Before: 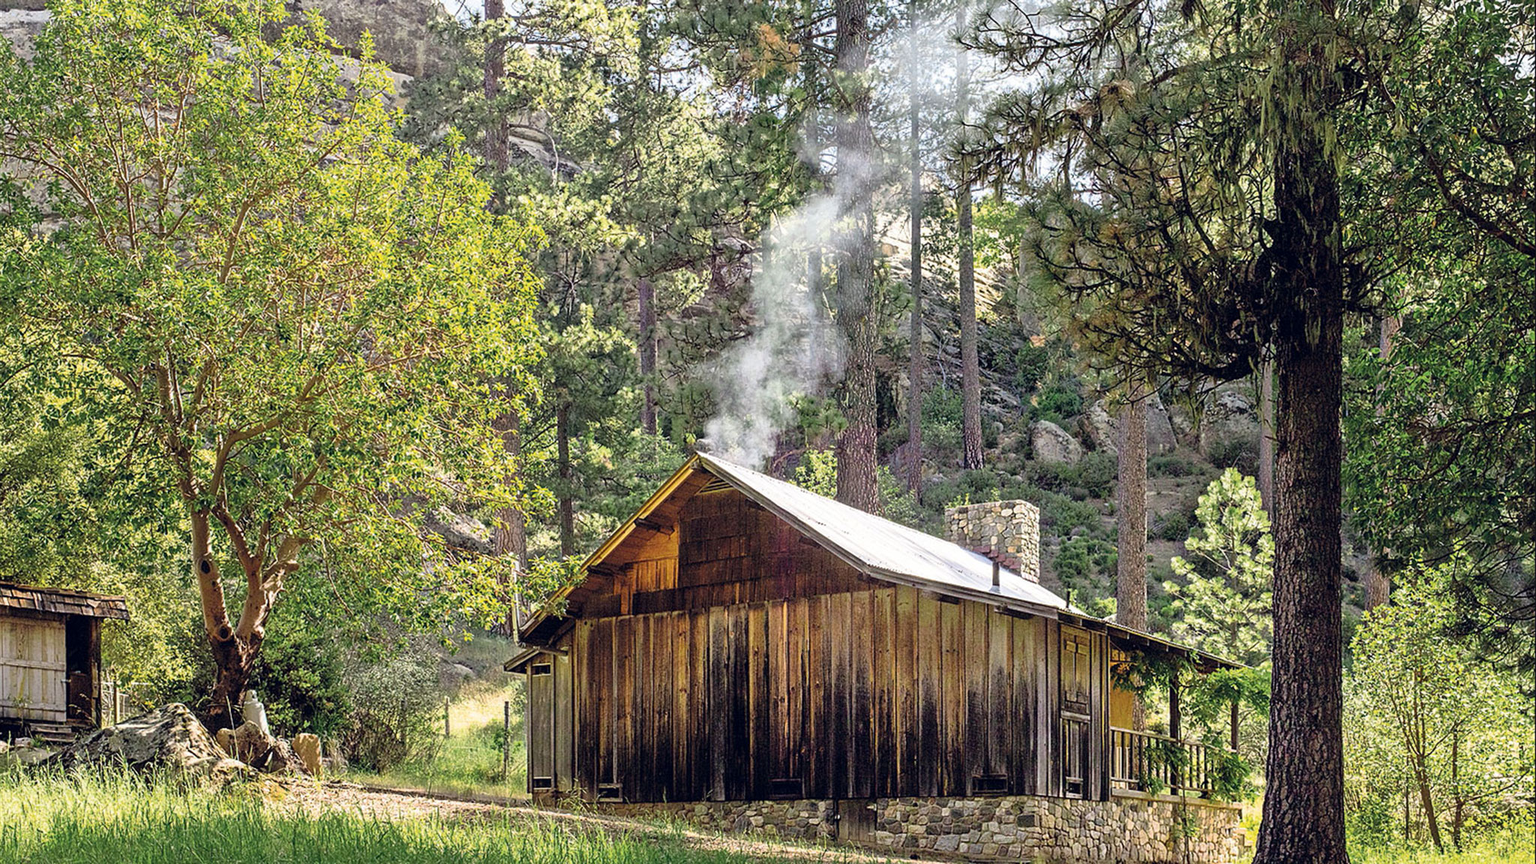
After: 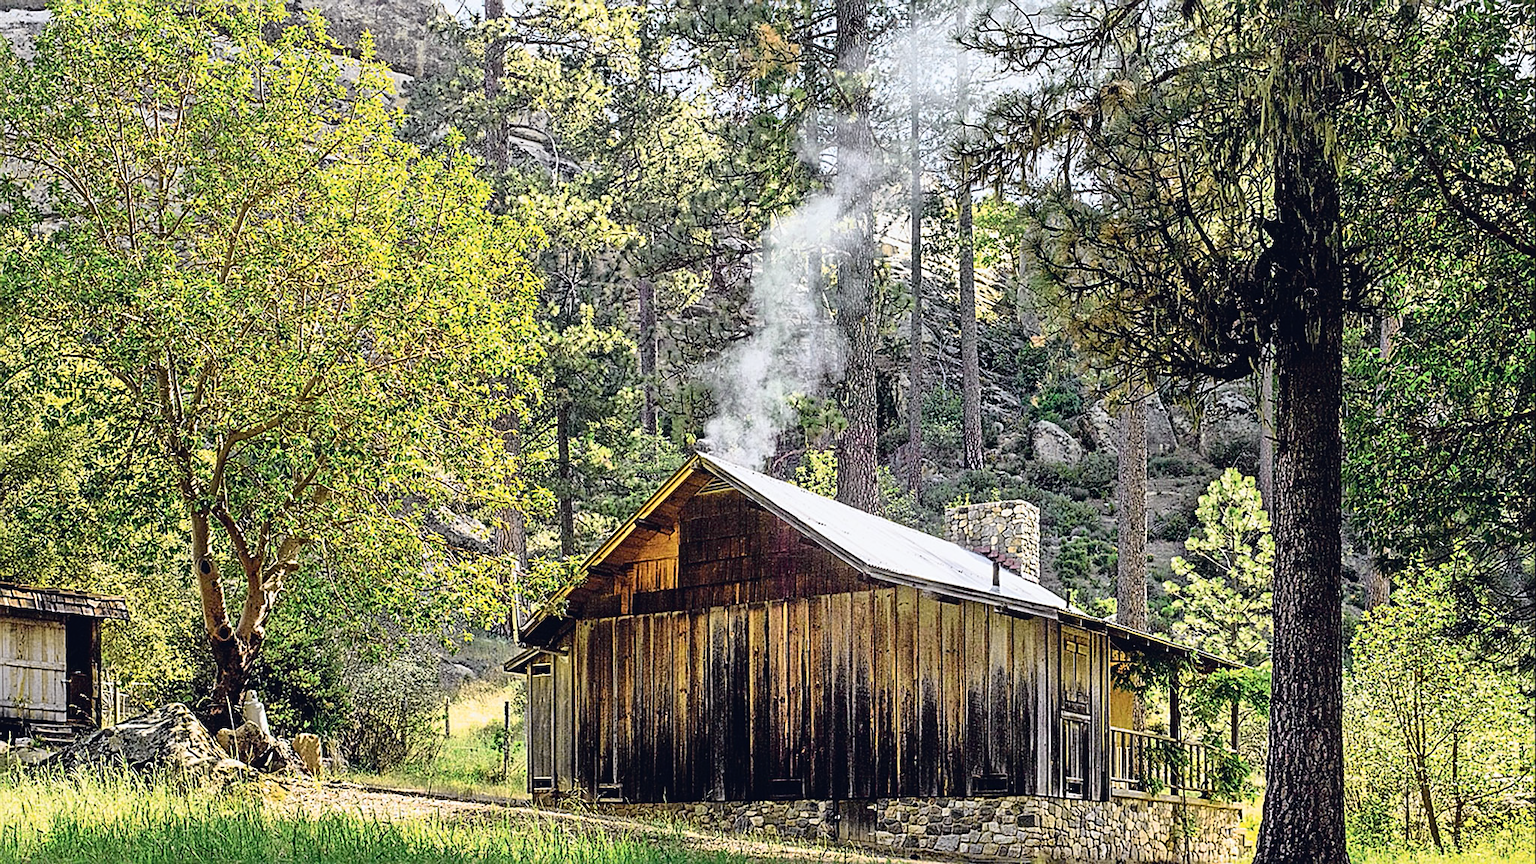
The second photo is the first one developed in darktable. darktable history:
tone curve: curves: ch0 [(0, 0.023) (0.104, 0.058) (0.21, 0.162) (0.469, 0.524) (0.579, 0.65) (0.725, 0.8) (0.858, 0.903) (1, 0.974)]; ch1 [(0, 0) (0.414, 0.395) (0.447, 0.447) (0.502, 0.501) (0.521, 0.512) (0.57, 0.563) (0.618, 0.61) (0.654, 0.642) (1, 1)]; ch2 [(0, 0) (0.356, 0.408) (0.437, 0.453) (0.492, 0.485) (0.524, 0.508) (0.566, 0.567) (0.595, 0.604) (1, 1)], color space Lab, independent channels, preserve colors none
sharpen: radius 2.538, amount 0.633
